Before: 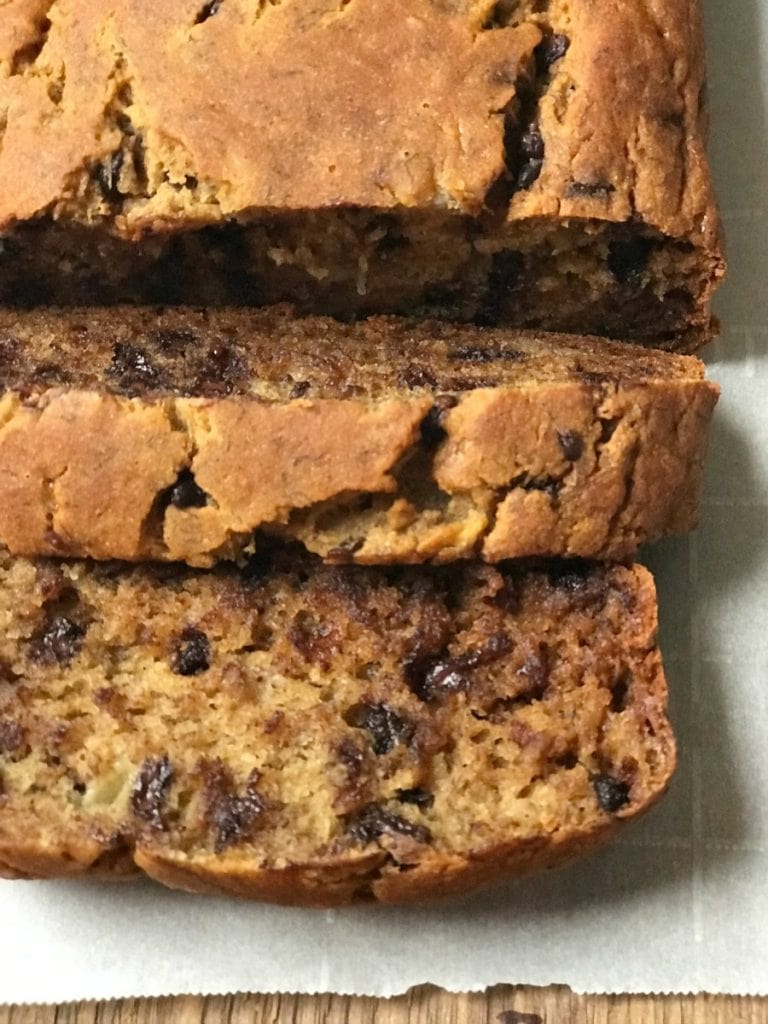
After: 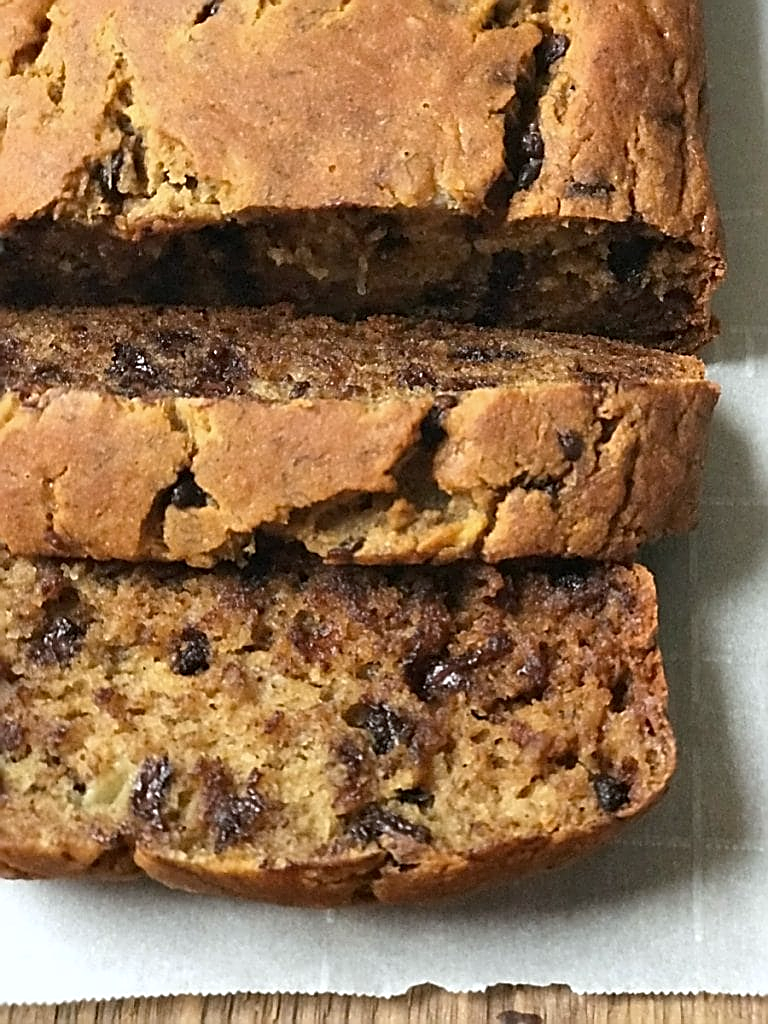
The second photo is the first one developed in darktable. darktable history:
sharpen: amount 0.901
white balance: red 0.976, blue 1.04
